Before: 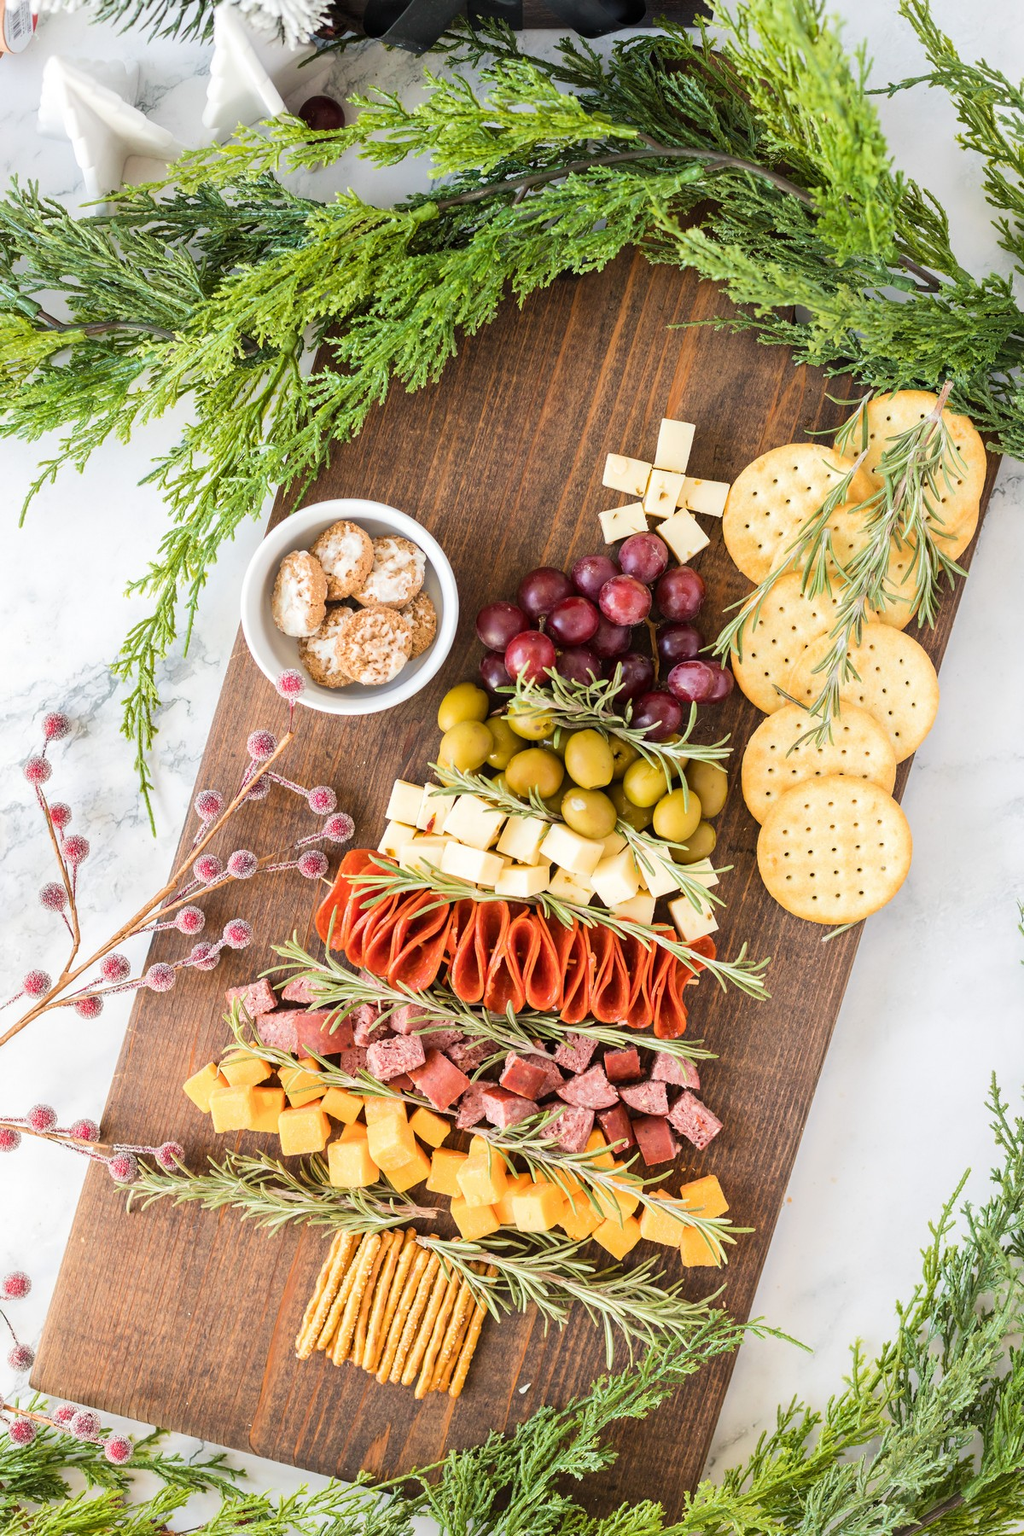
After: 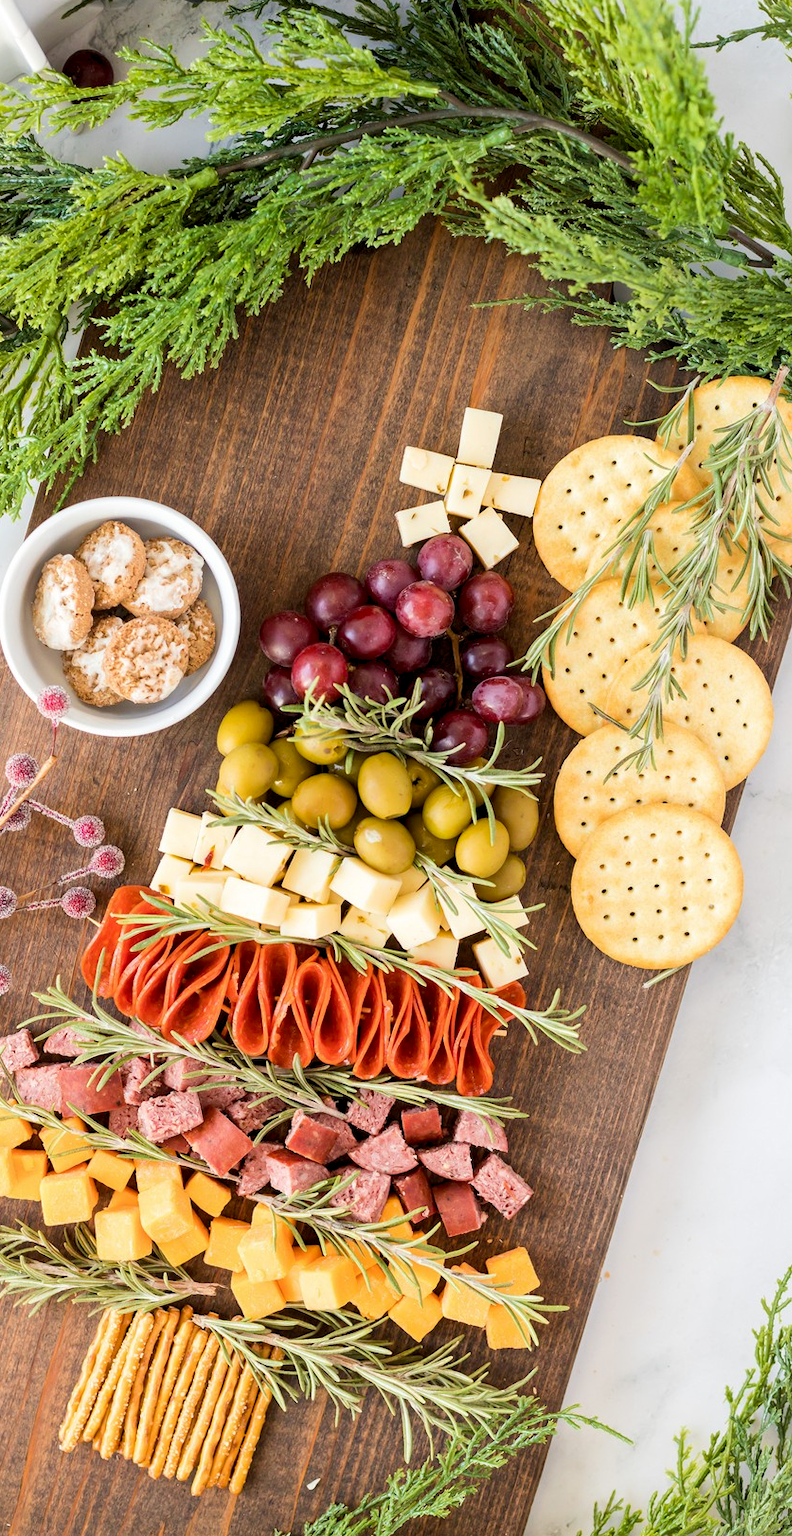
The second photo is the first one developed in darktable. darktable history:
levels: black 3.75%
crop and rotate: left 23.69%, top 3.348%, right 6.489%, bottom 6.499%
exposure: black level correction 0.005, exposure 0.006 EV, compensate highlight preservation false
